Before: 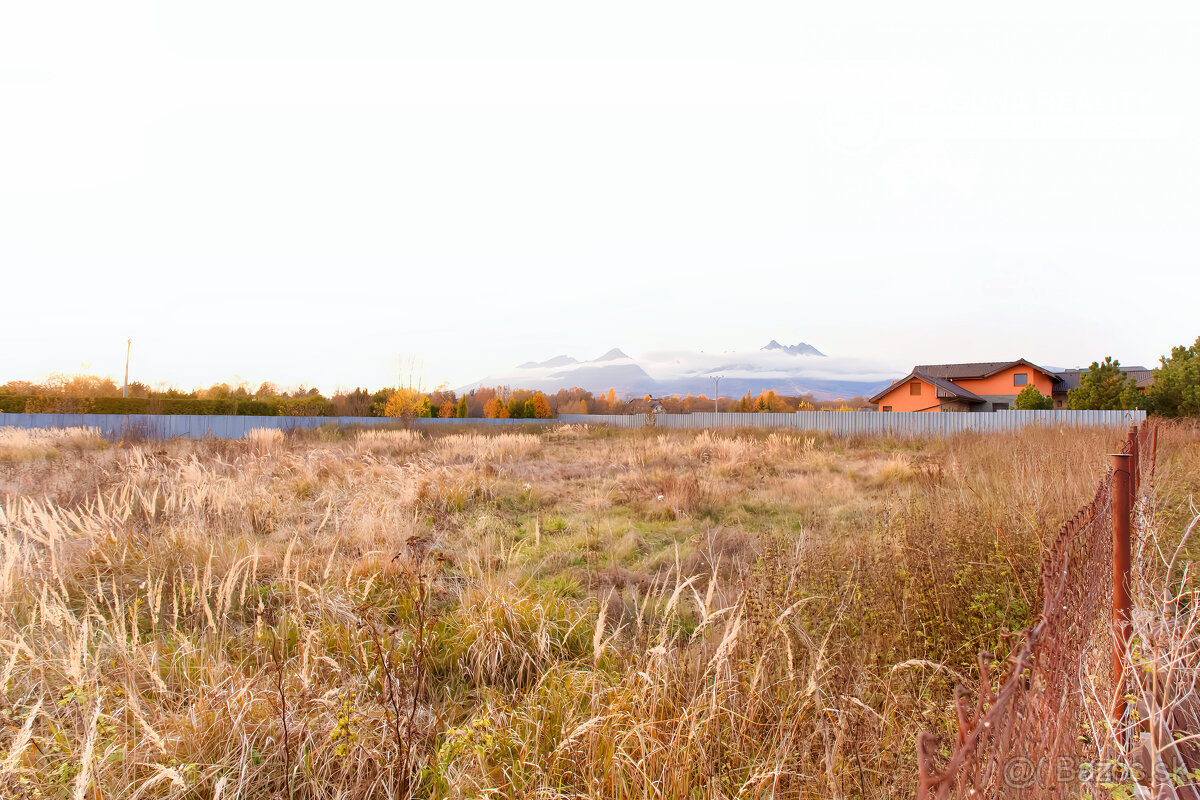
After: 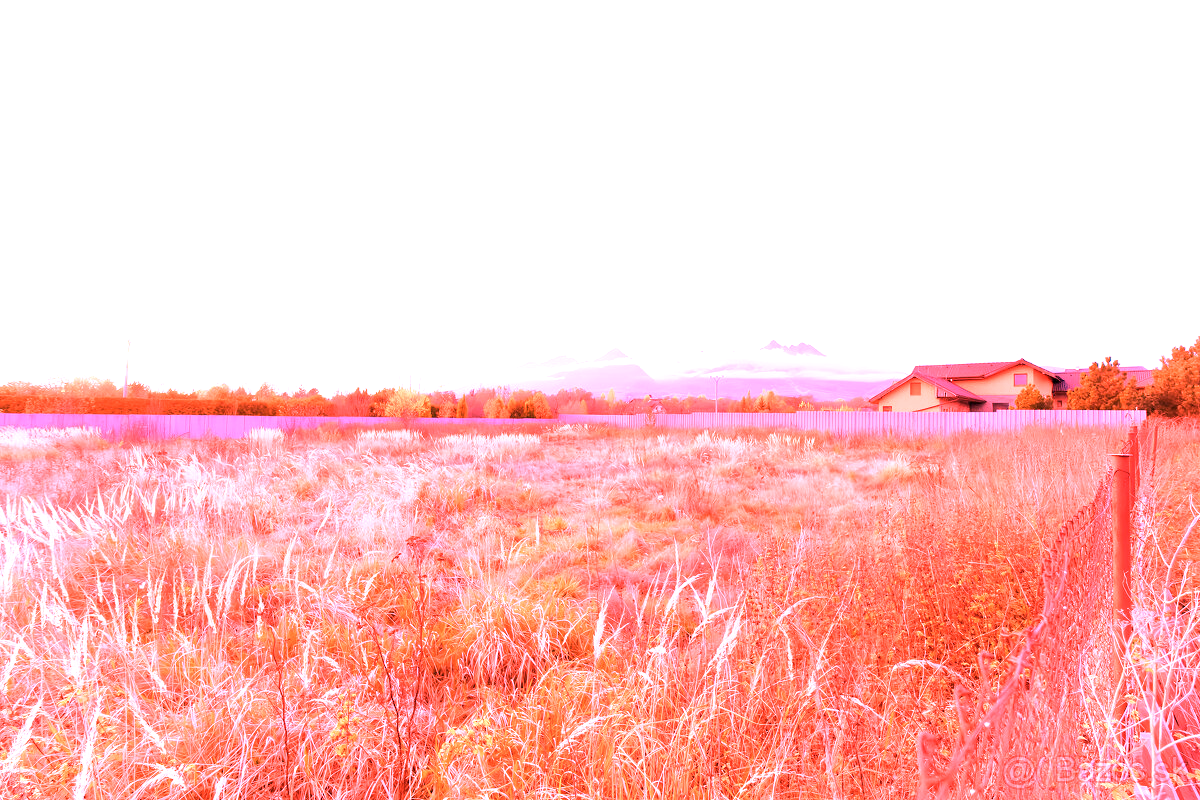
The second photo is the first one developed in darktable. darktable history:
white balance: red 2.9, blue 1.358
color calibration: illuminant F (fluorescent), F source F9 (Cool White Deluxe 4150 K) – high CRI, x 0.374, y 0.373, temperature 4158.34 K
